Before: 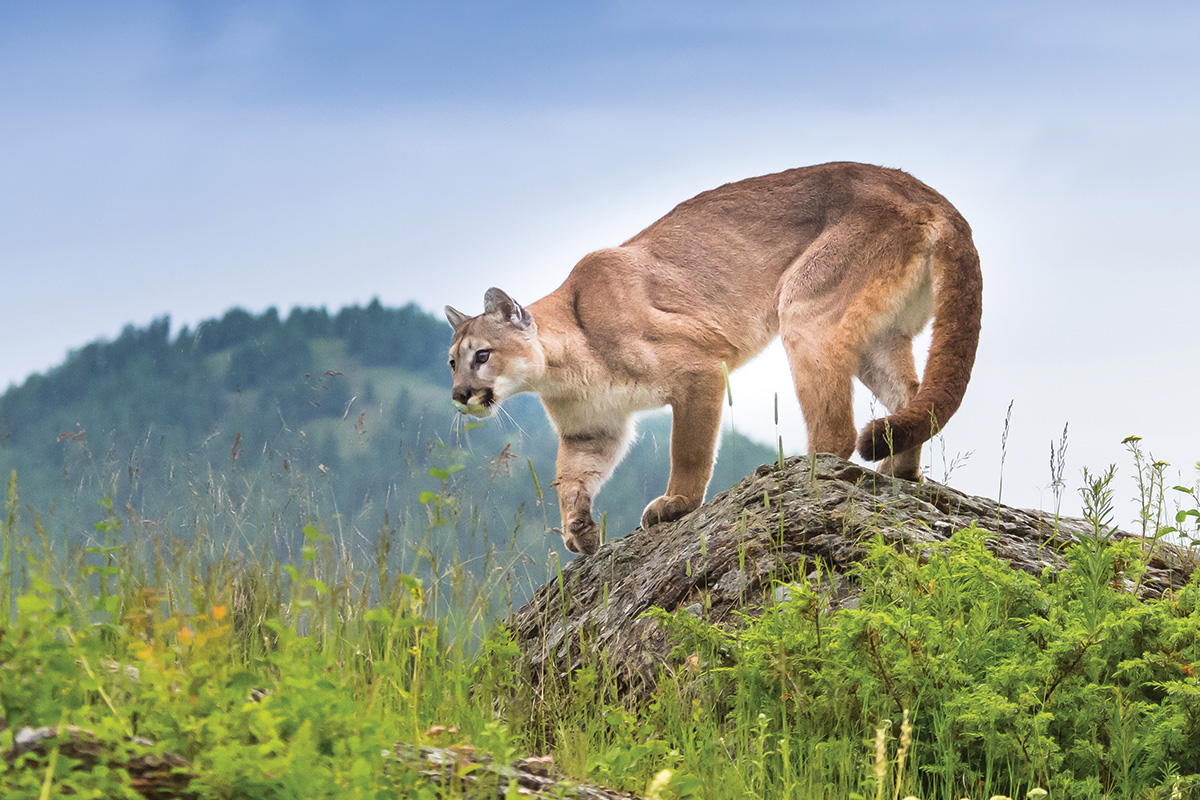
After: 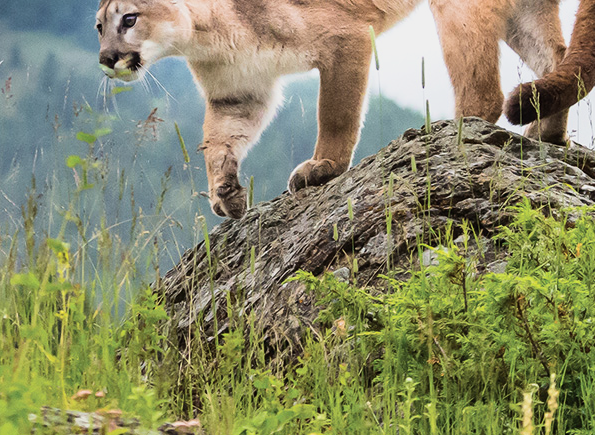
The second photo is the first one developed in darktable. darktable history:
crop: left 29.497%, top 42.043%, right 20.839%, bottom 3.501%
filmic rgb: black relative exposure -16 EV, white relative exposure 6.26 EV, hardness 5.04, contrast 1.346, contrast in shadows safe
